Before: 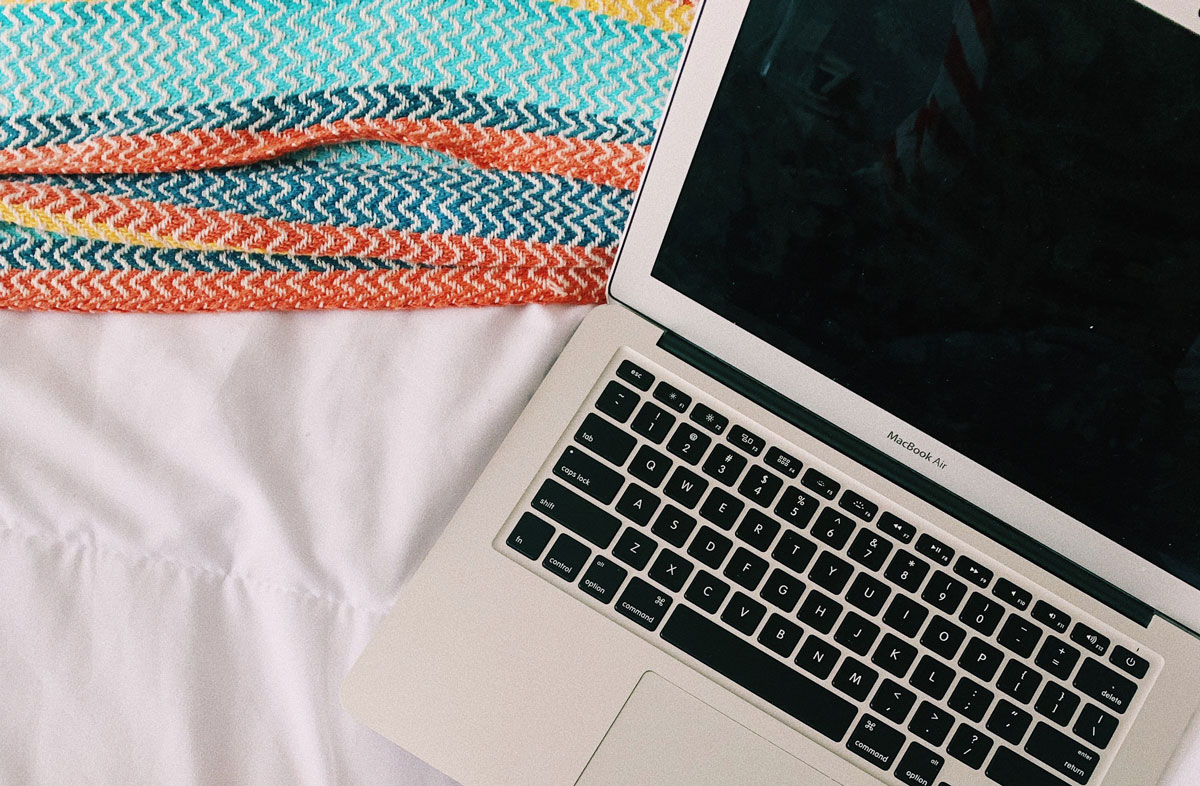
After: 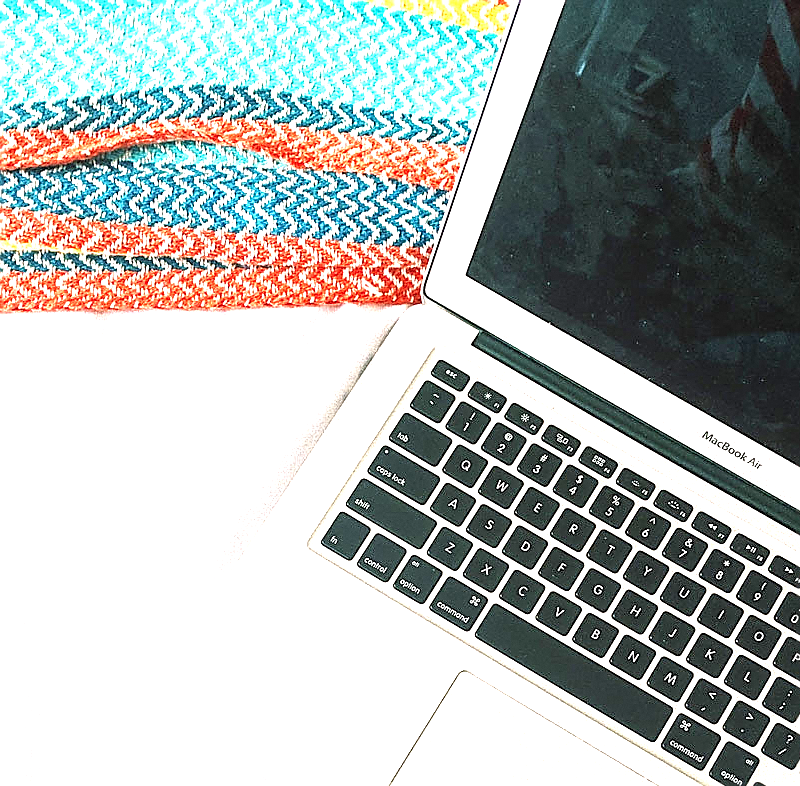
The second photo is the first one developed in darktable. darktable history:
grain: coarseness 0.09 ISO, strength 10%
crop and rotate: left 15.446%, right 17.836%
local contrast: on, module defaults
exposure: black level correction 0.001, exposure 1.646 EV, compensate exposure bias true, compensate highlight preservation false
sharpen: radius 1.4, amount 1.25, threshold 0.7
